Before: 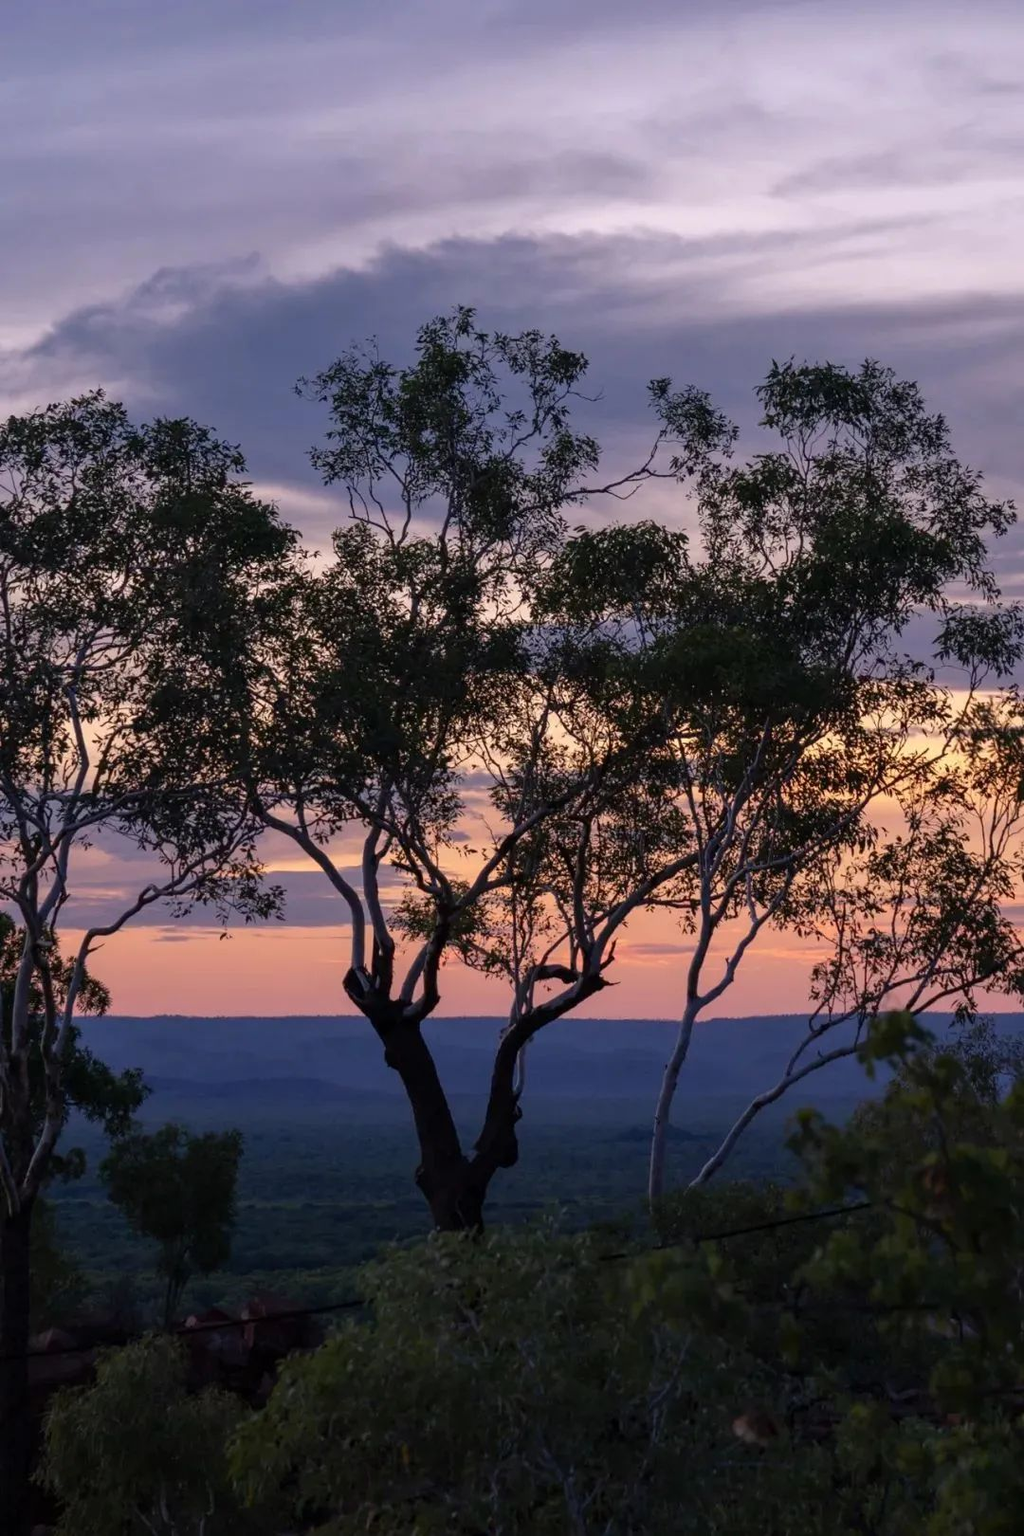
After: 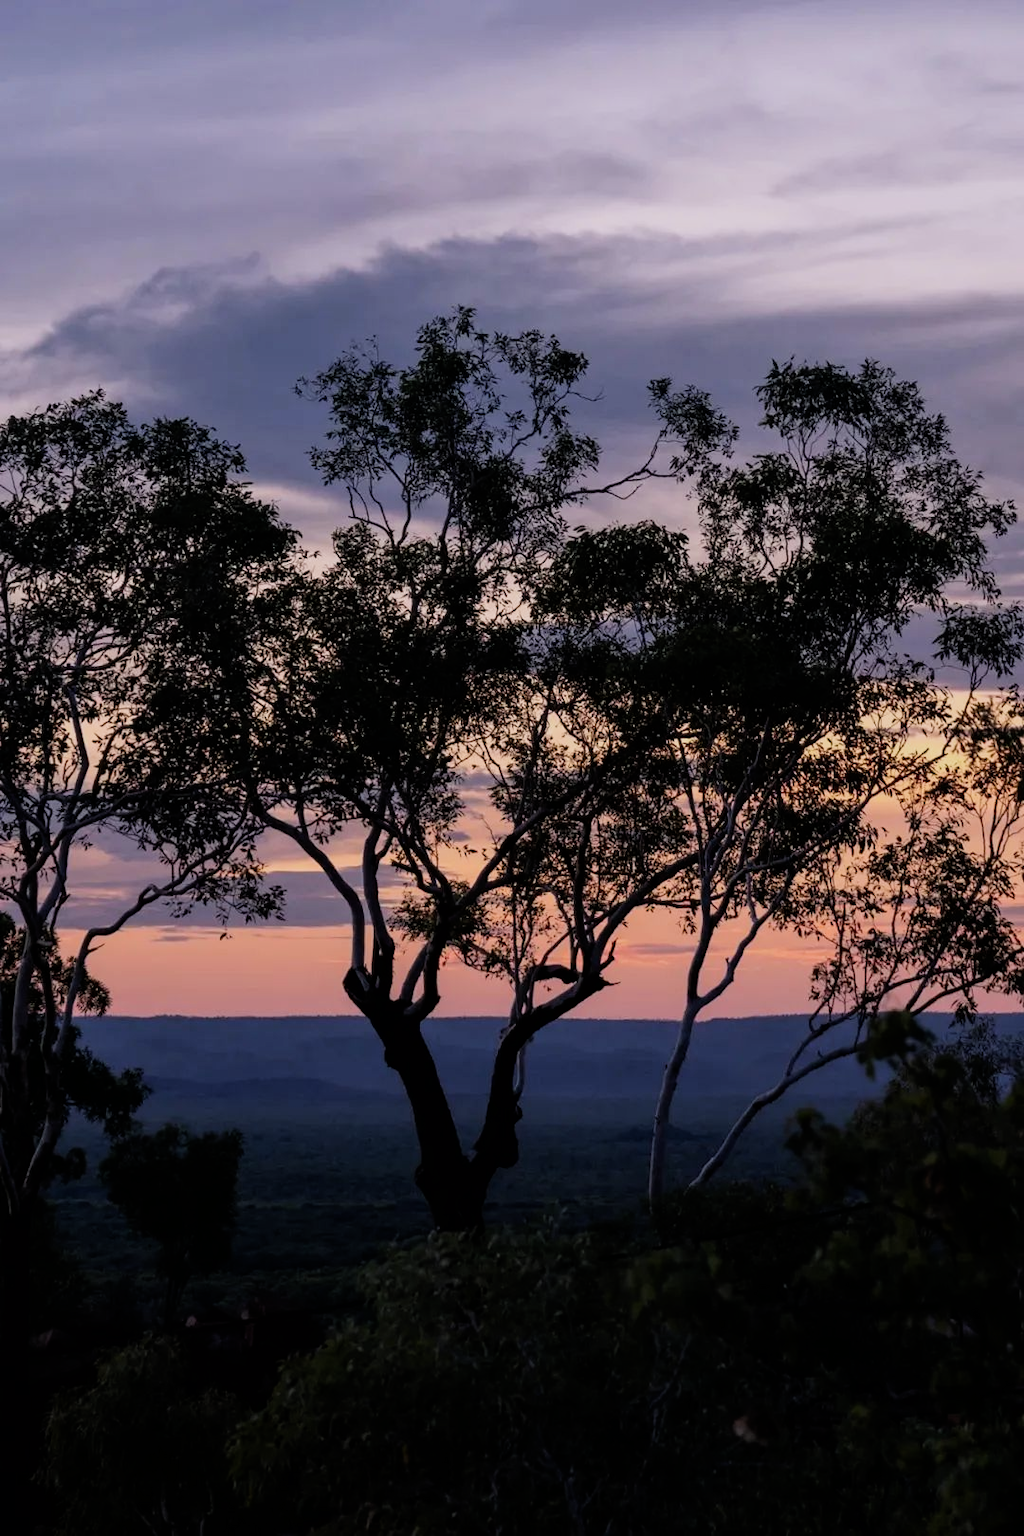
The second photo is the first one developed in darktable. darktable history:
filmic rgb: black relative exposure -16 EV, white relative exposure 5.33 EV, hardness 5.93, contrast 1.256
exposure: exposure -0.149 EV, compensate exposure bias true, compensate highlight preservation false
